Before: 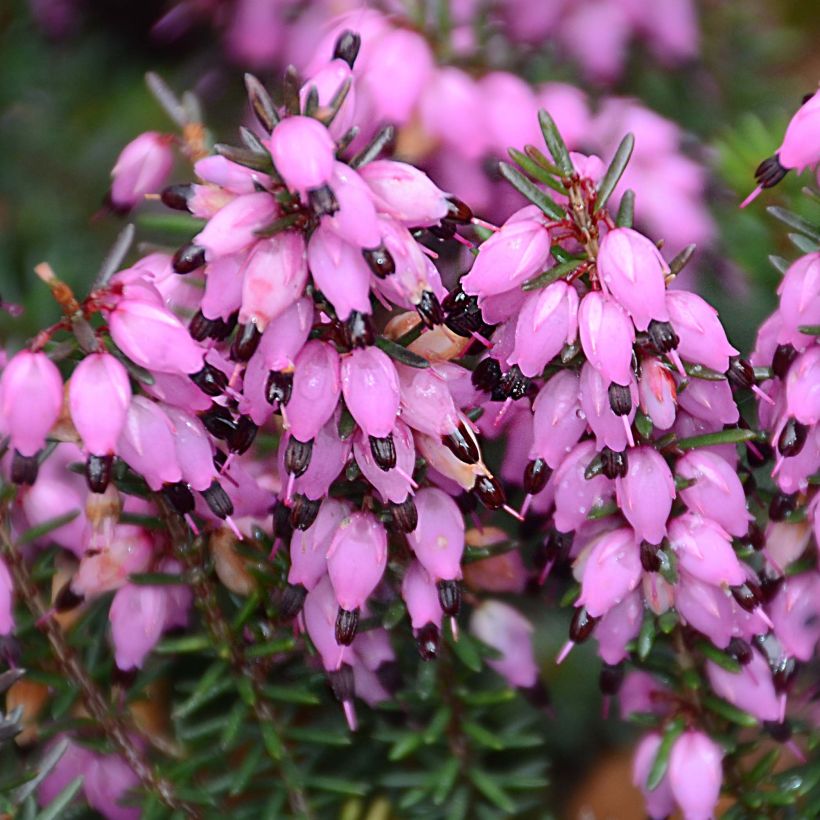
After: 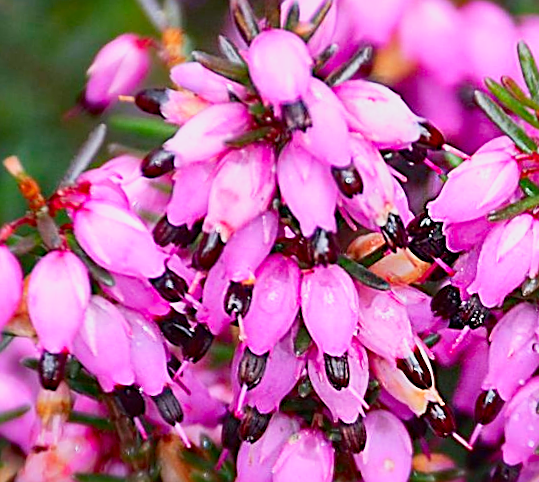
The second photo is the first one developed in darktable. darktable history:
shadows and highlights: white point adjustment 0.149, highlights -70.52, soften with gaussian
sharpen: on, module defaults
base curve: curves: ch0 [(0, 0) (0.088, 0.125) (0.176, 0.251) (0.354, 0.501) (0.613, 0.749) (1, 0.877)], preserve colors none
haze removal: compatibility mode true, adaptive false
color zones: curves: ch1 [(0, 0.525) (0.143, 0.556) (0.286, 0.52) (0.429, 0.5) (0.571, 0.5) (0.714, 0.5) (0.857, 0.503) (1, 0.525)]
color correction: highlights b* -0.021, saturation 1.35
crop and rotate: angle -4.37°, left 2.031%, top 6.677%, right 27.344%, bottom 30.199%
